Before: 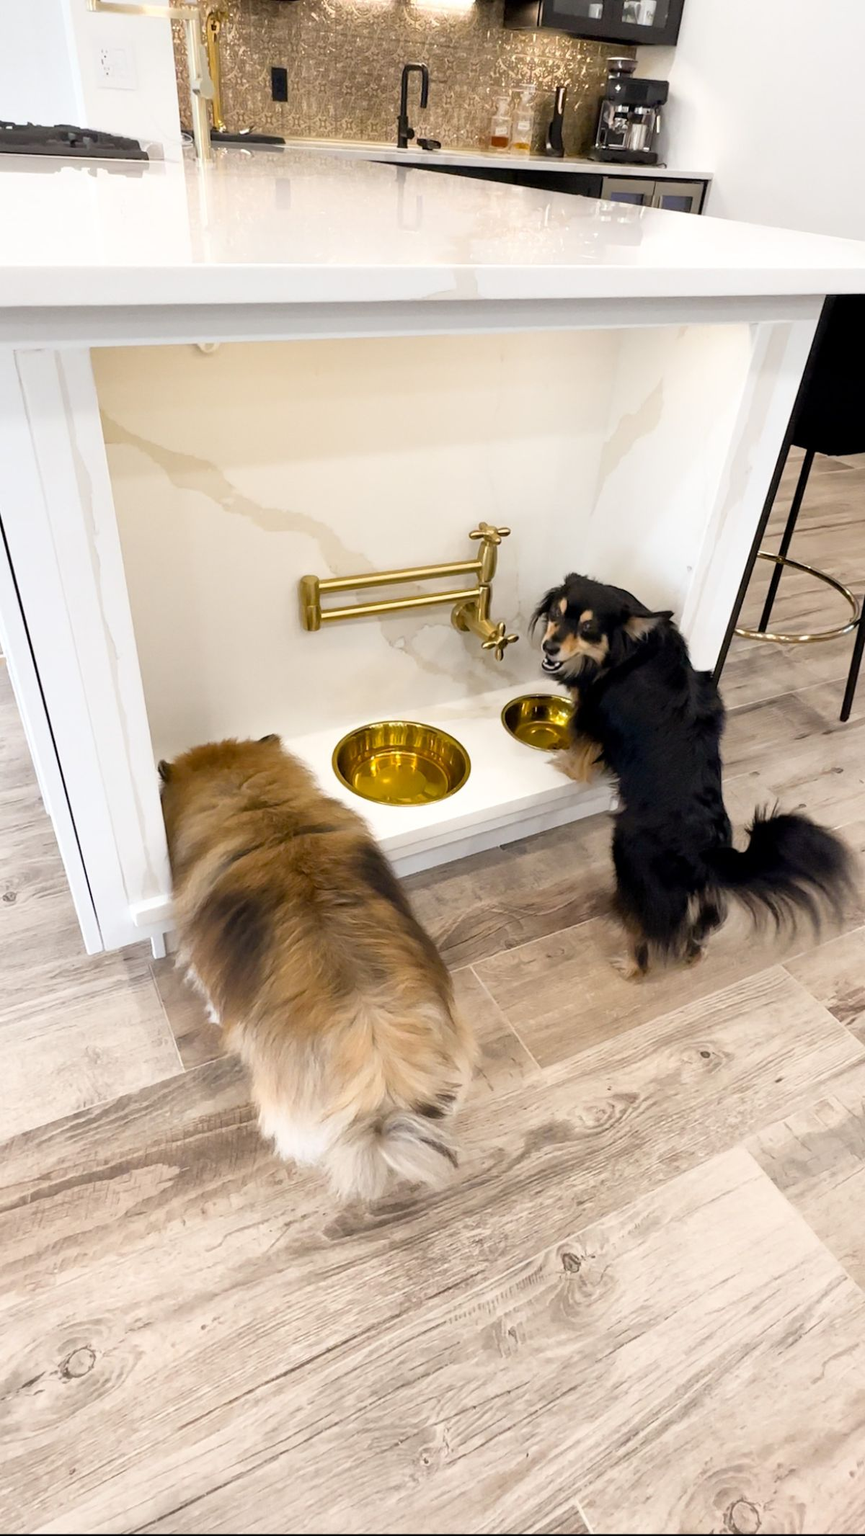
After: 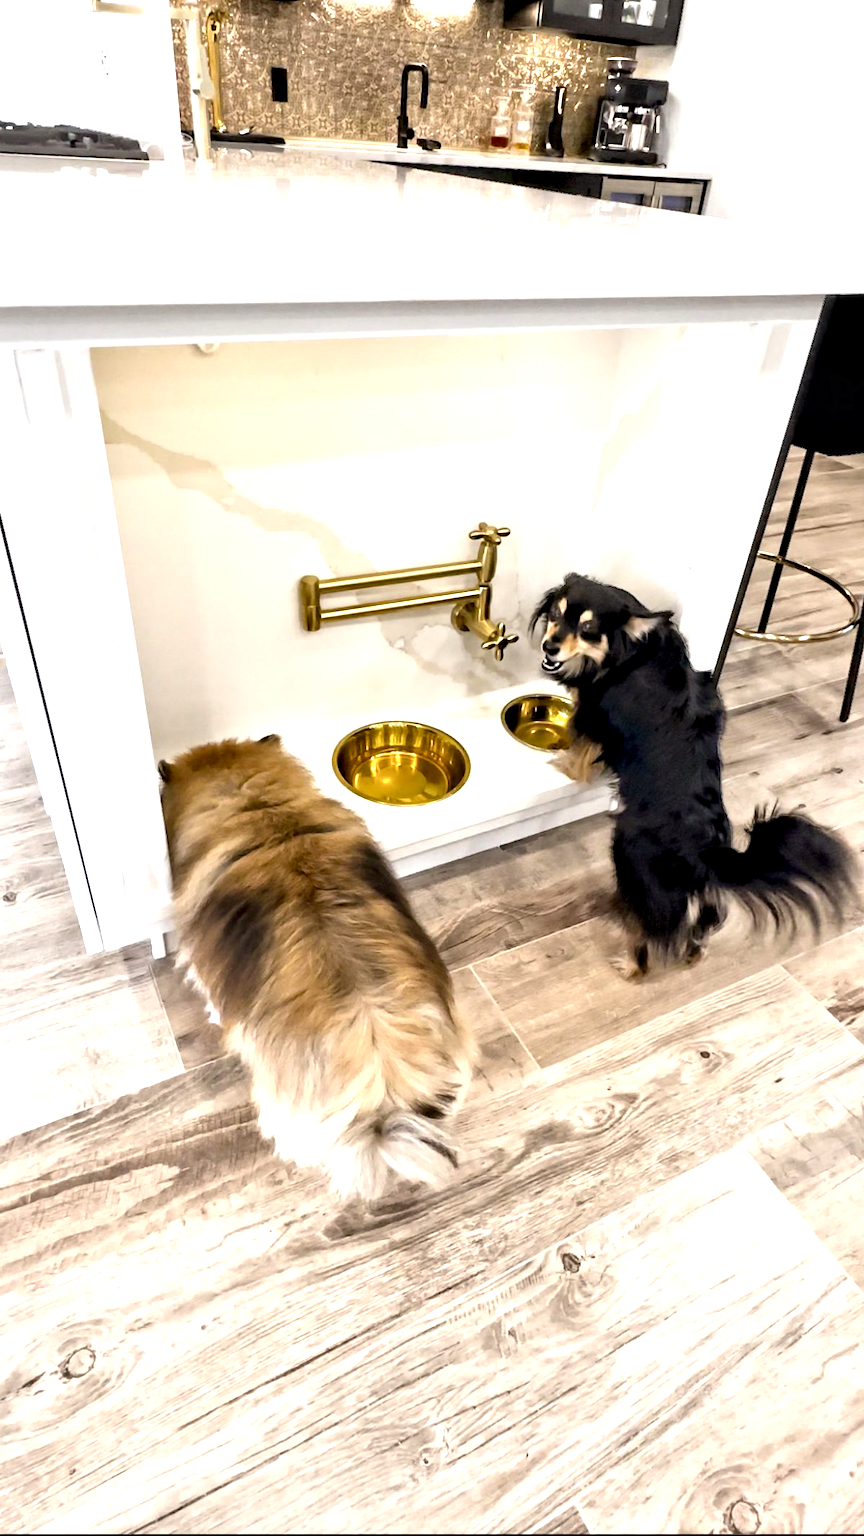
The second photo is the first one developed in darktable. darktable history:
contrast equalizer: y [[0.511, 0.558, 0.631, 0.632, 0.559, 0.512], [0.5 ×6], [0.5 ×6], [0 ×6], [0 ×6]]
exposure: black level correction 0, exposure 0.592 EV, compensate highlight preservation false
